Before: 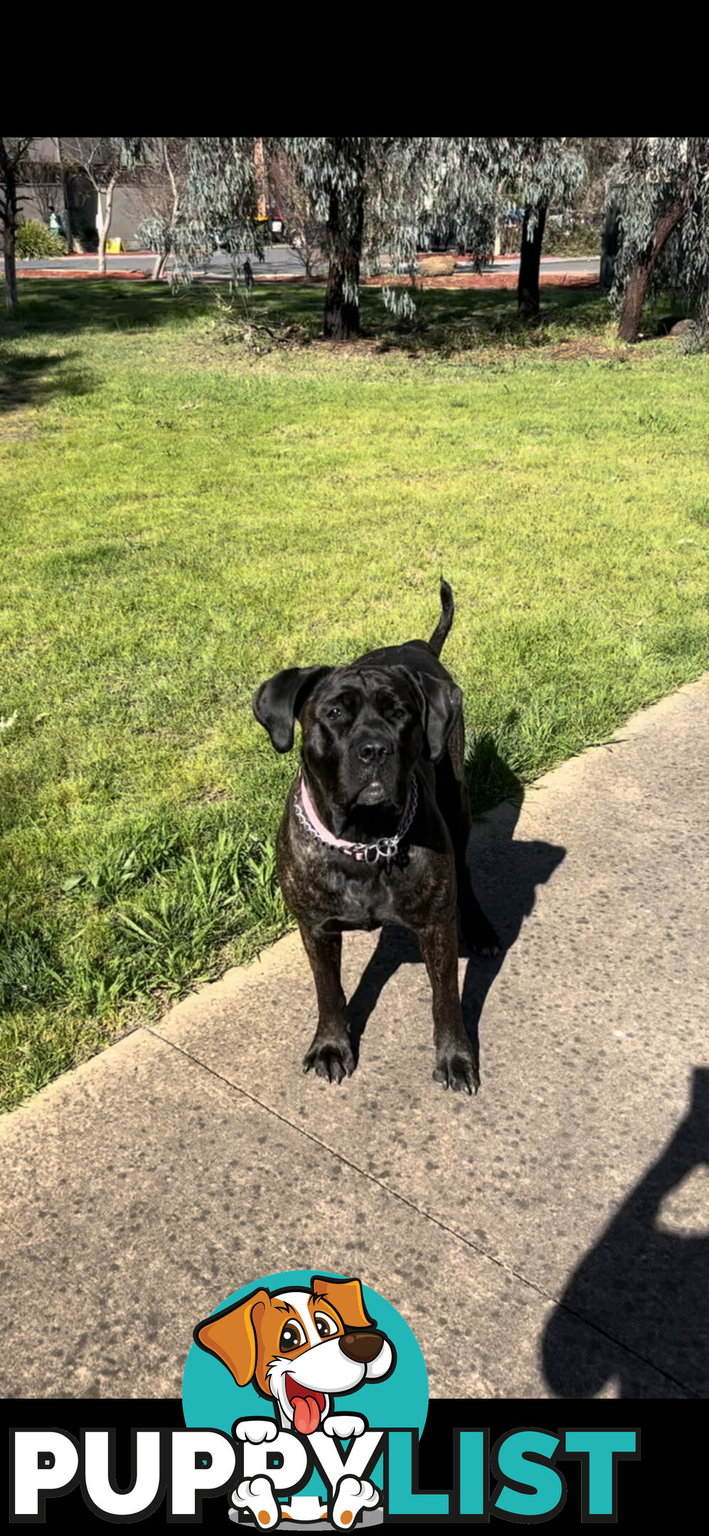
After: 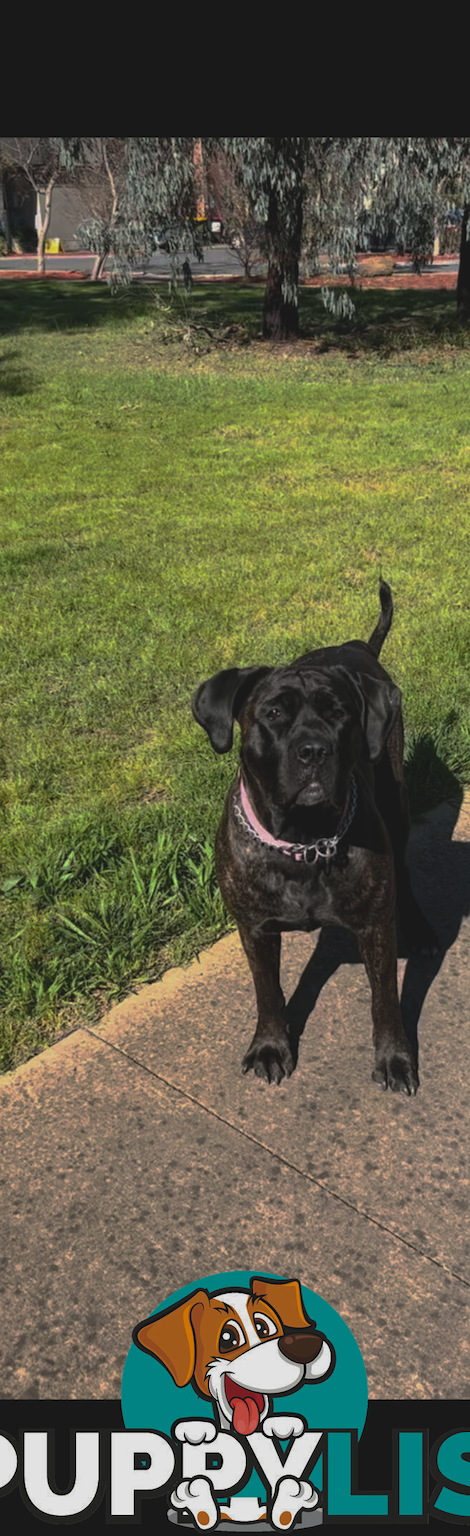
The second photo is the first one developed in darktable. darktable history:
crop and rotate: left 8.701%, right 24.936%
exposure: black level correction -0.015, exposure -0.137 EV, compensate exposure bias true, compensate highlight preservation false
base curve: curves: ch0 [(0, 0) (0.841, 0.609) (1, 1)], preserve colors none
